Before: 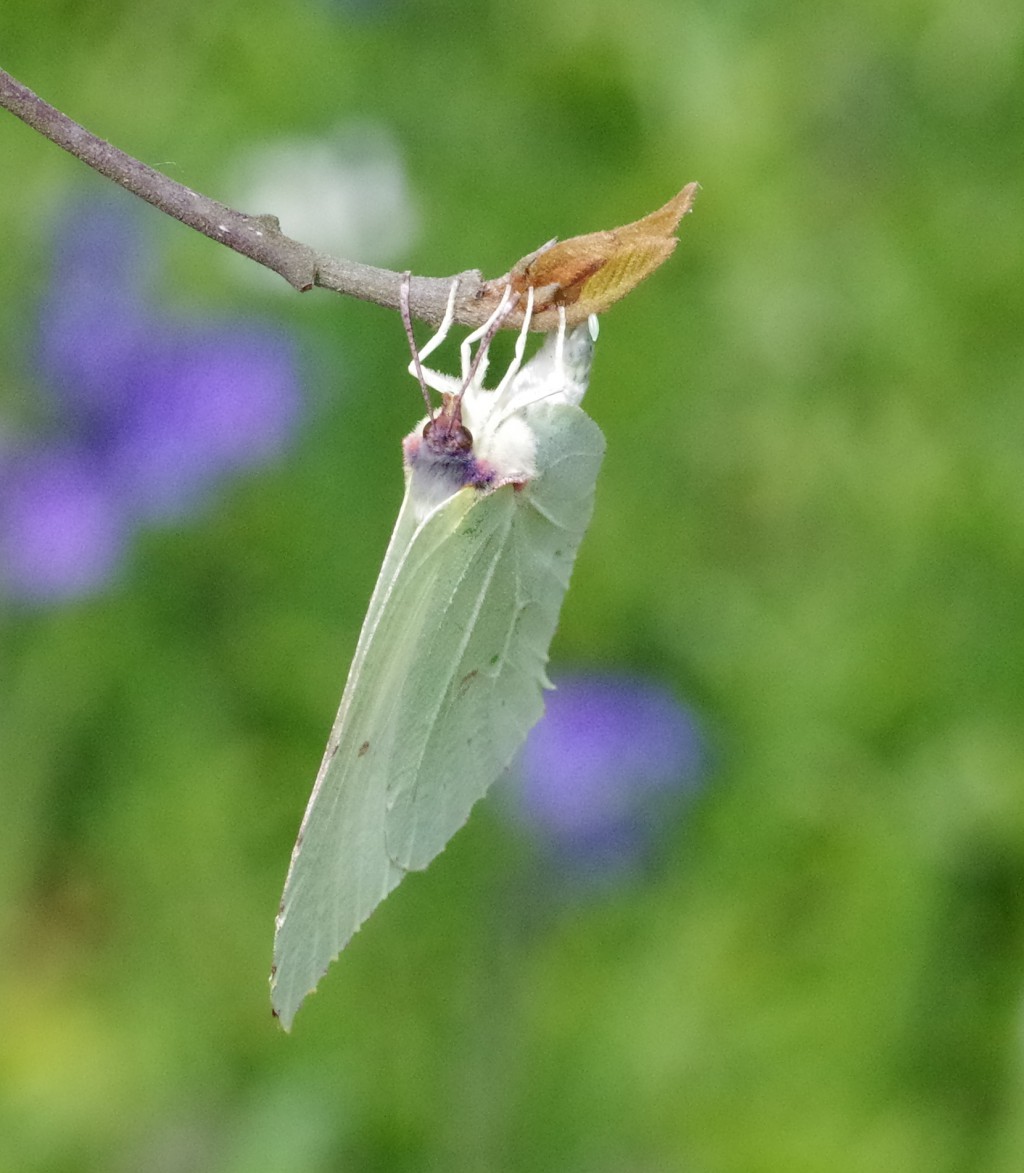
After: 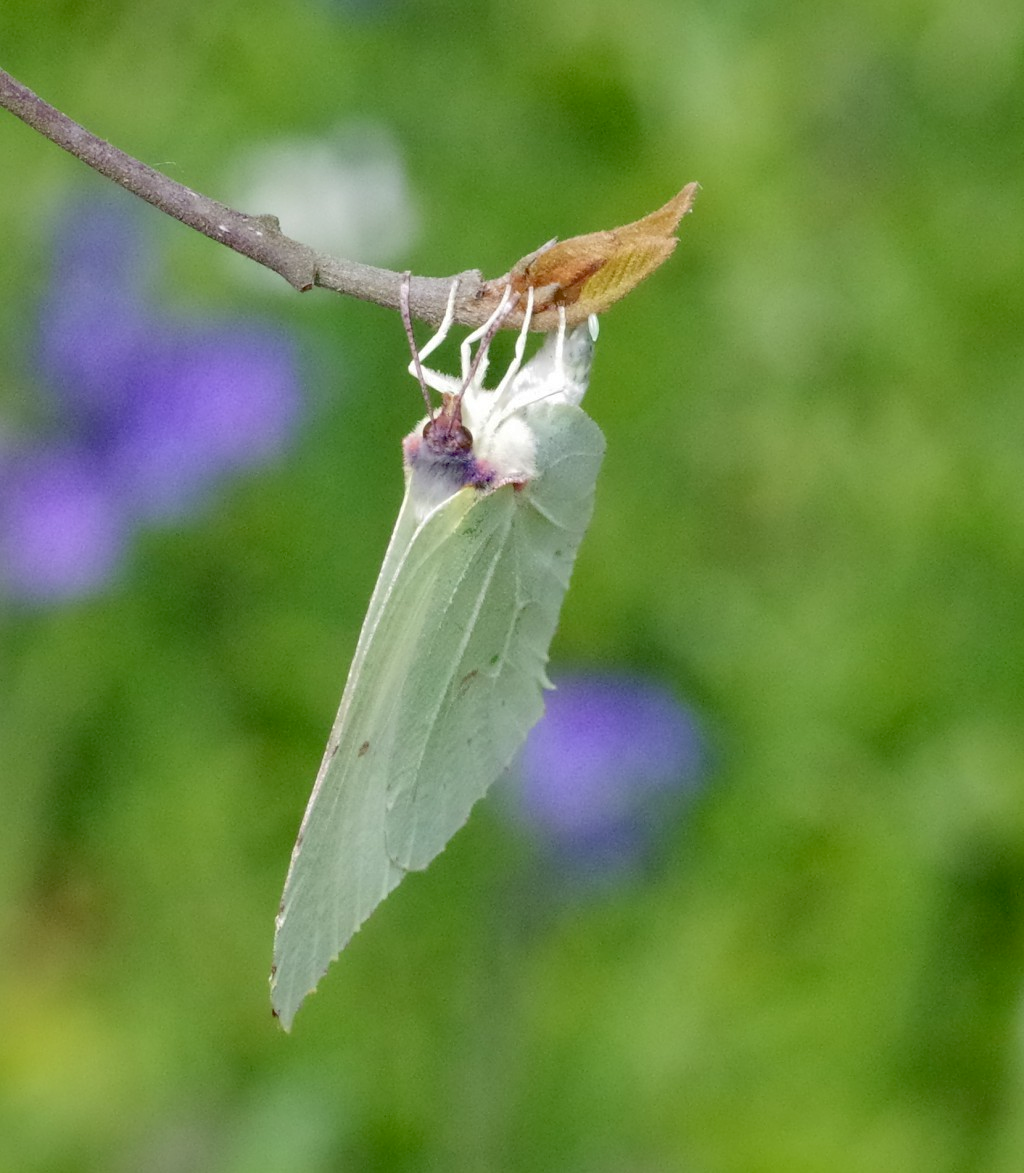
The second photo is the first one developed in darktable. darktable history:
shadows and highlights: on, module defaults
exposure: black level correction 0.009, compensate highlight preservation false
